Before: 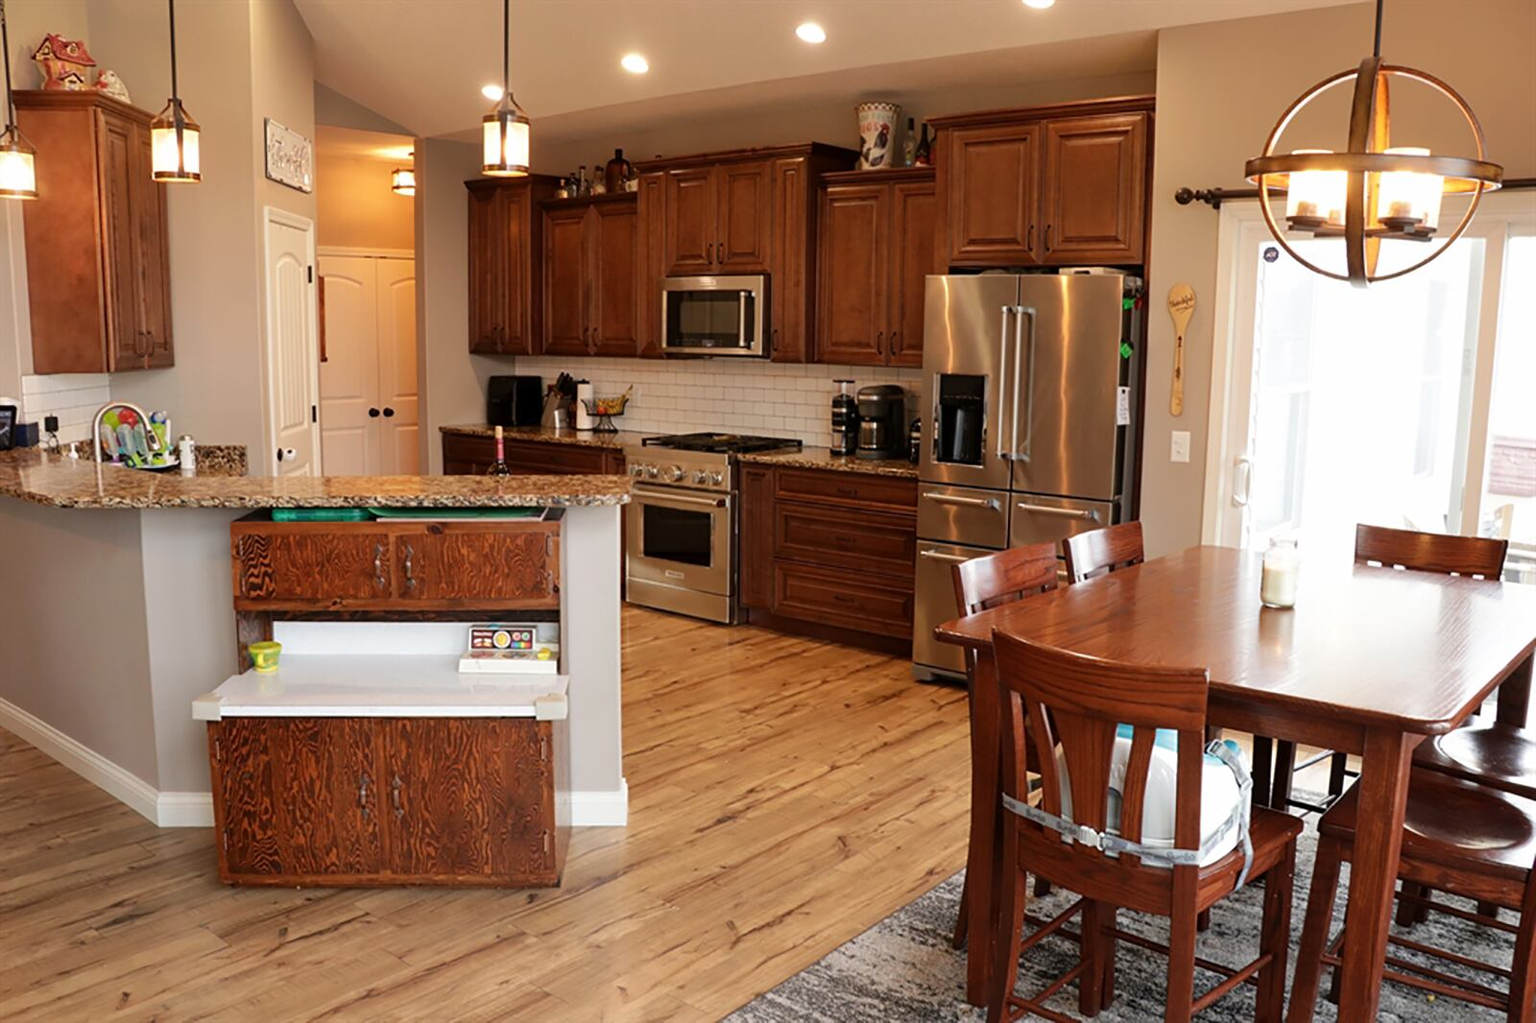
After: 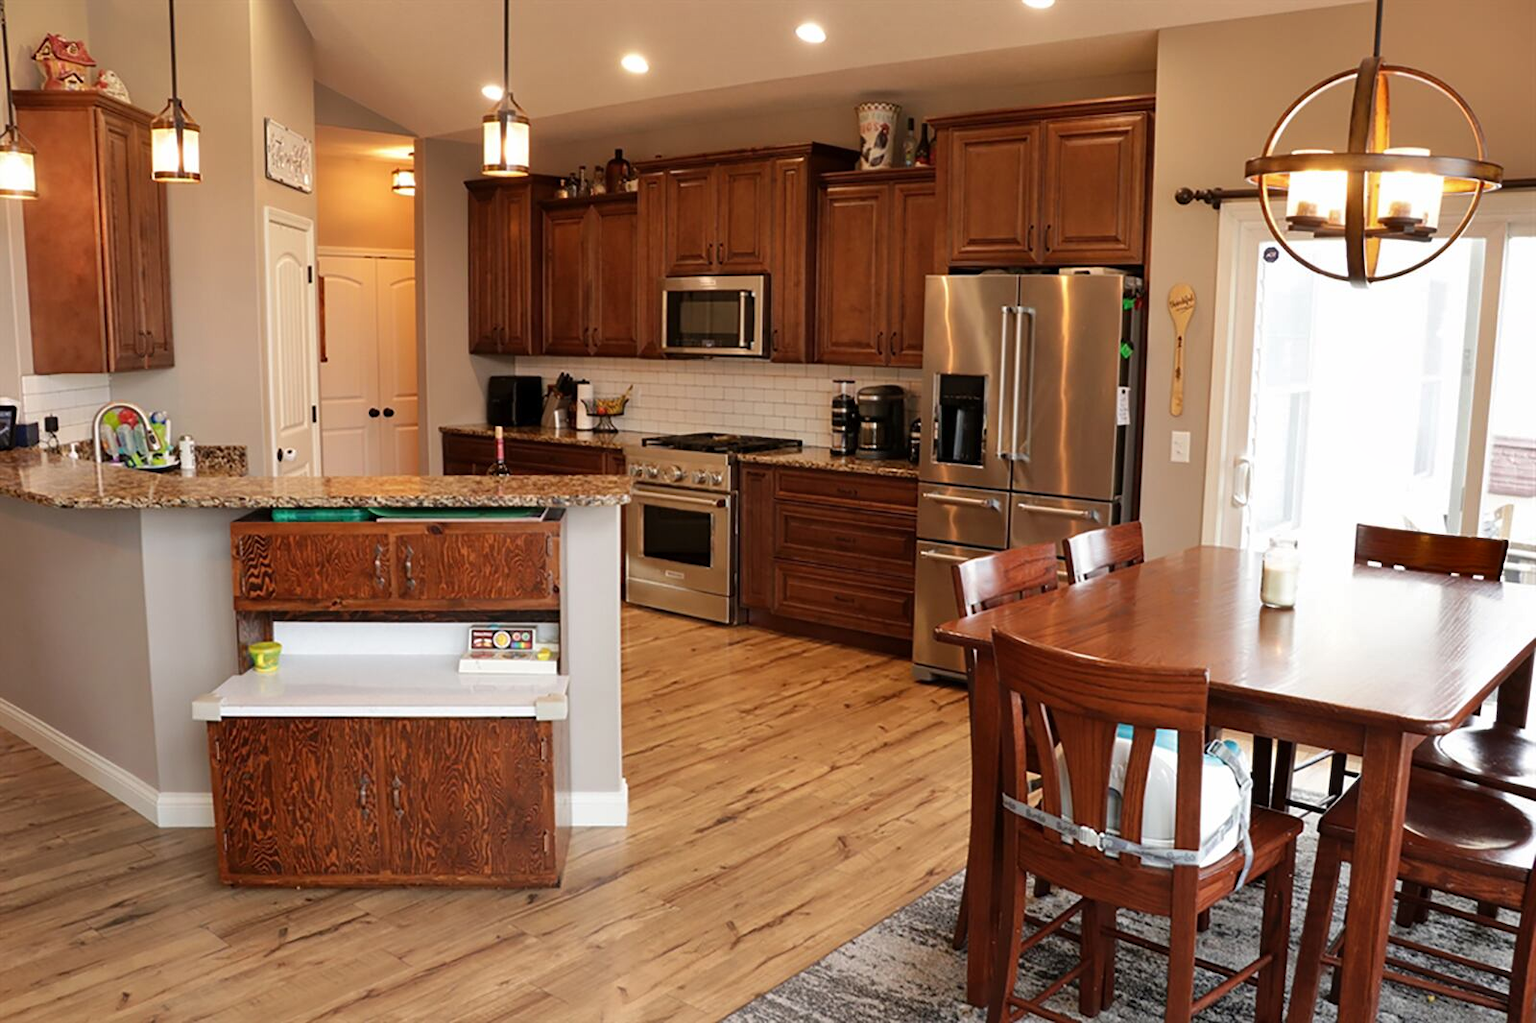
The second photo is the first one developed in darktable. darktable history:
shadows and highlights: shadows 33.05, highlights -46.91, compress 49.98%, soften with gaussian
